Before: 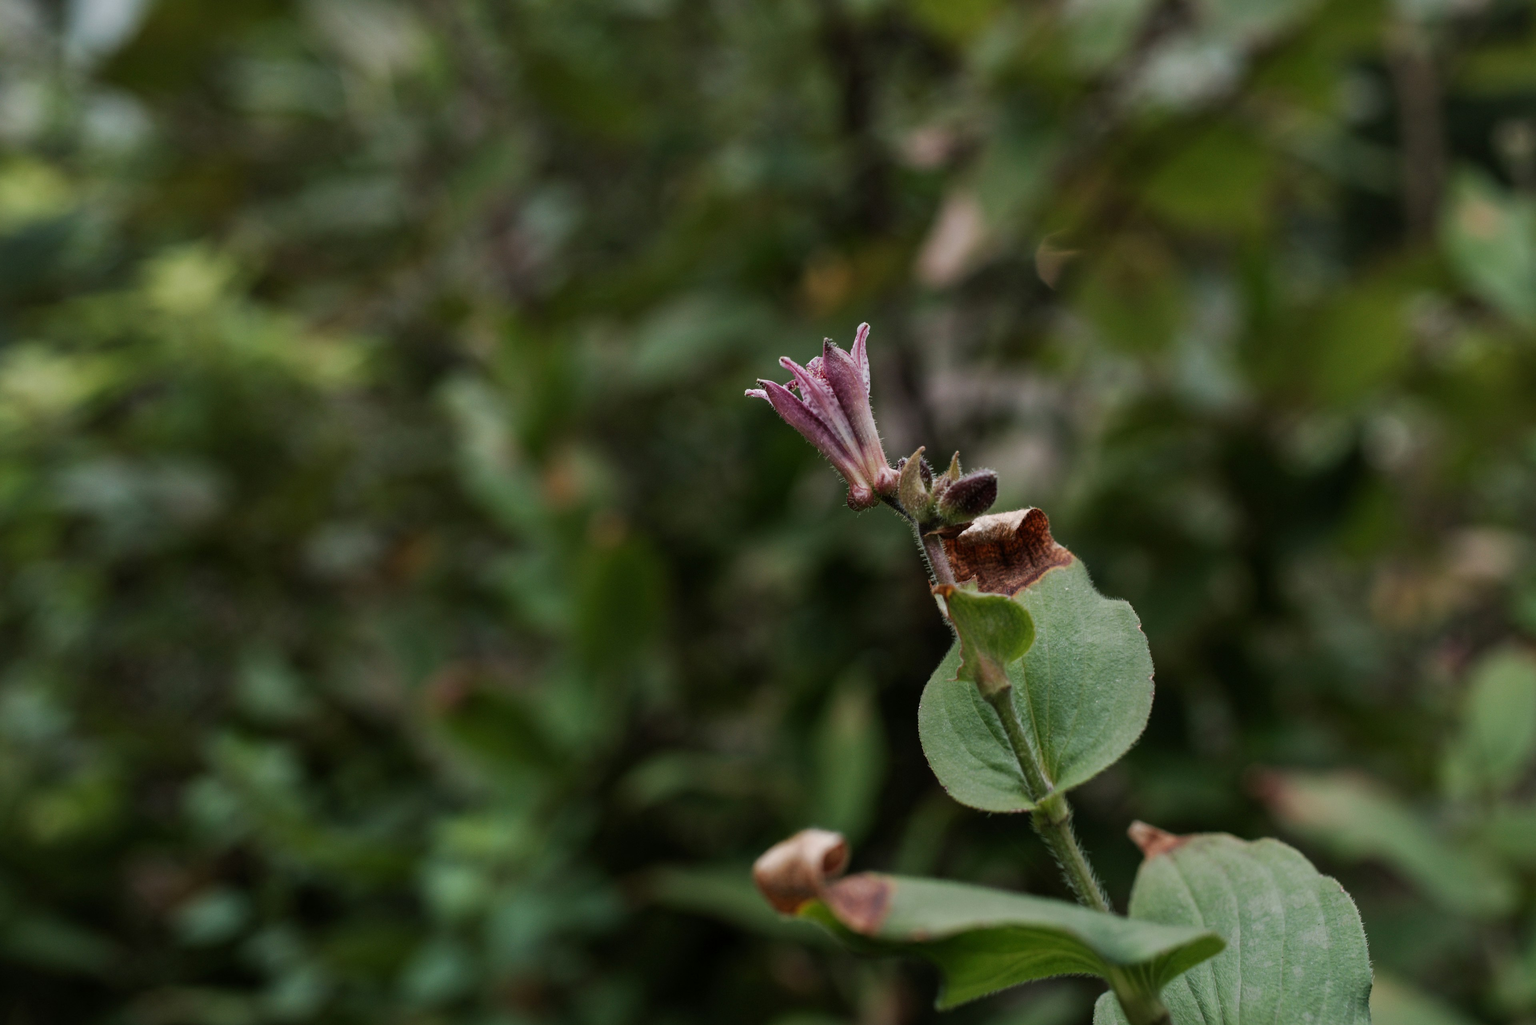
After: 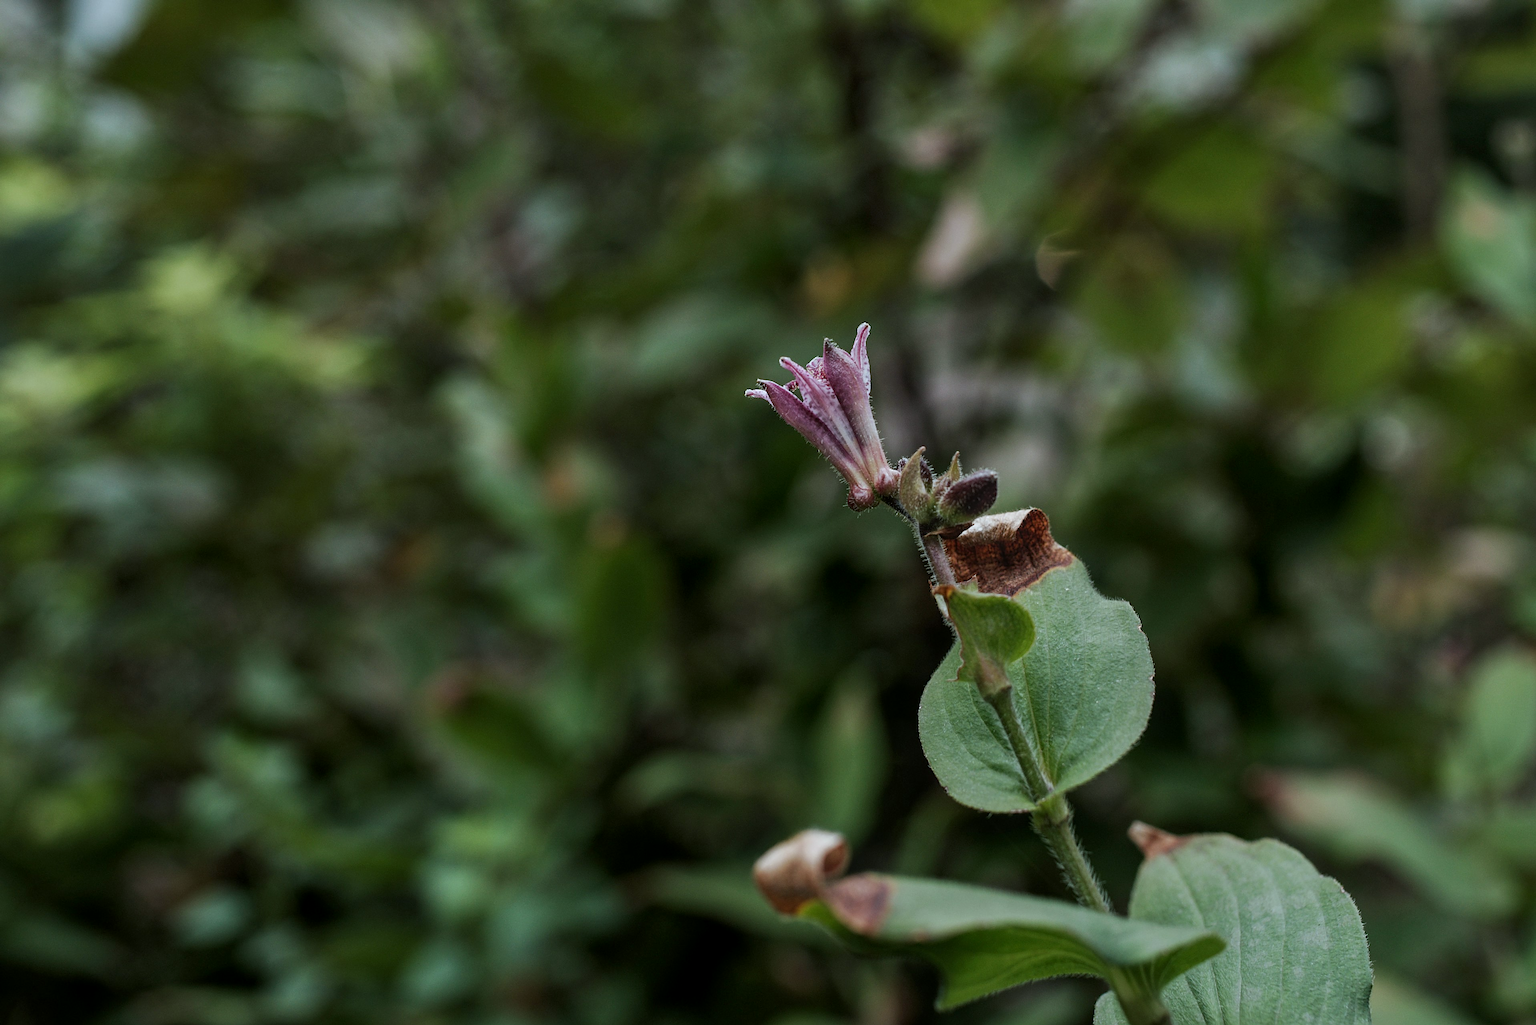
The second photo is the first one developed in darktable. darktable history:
bloom: on, module defaults
local contrast: highlights 100%, shadows 100%, detail 120%, midtone range 0.2
sharpen: on, module defaults
white balance: red 0.925, blue 1.046
